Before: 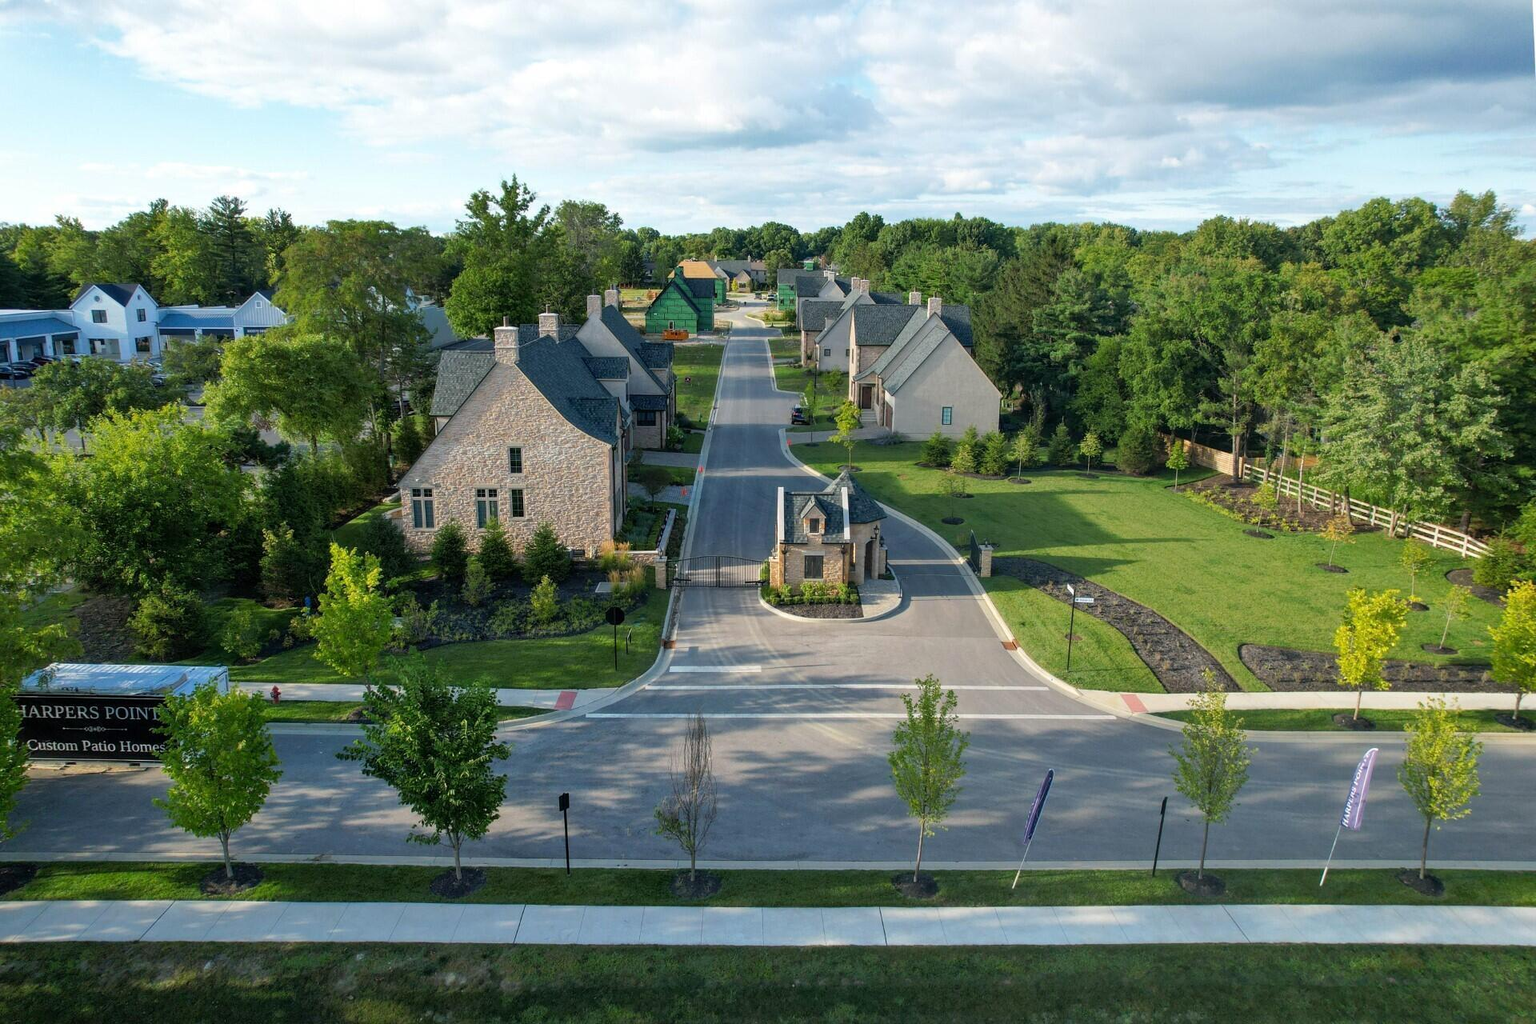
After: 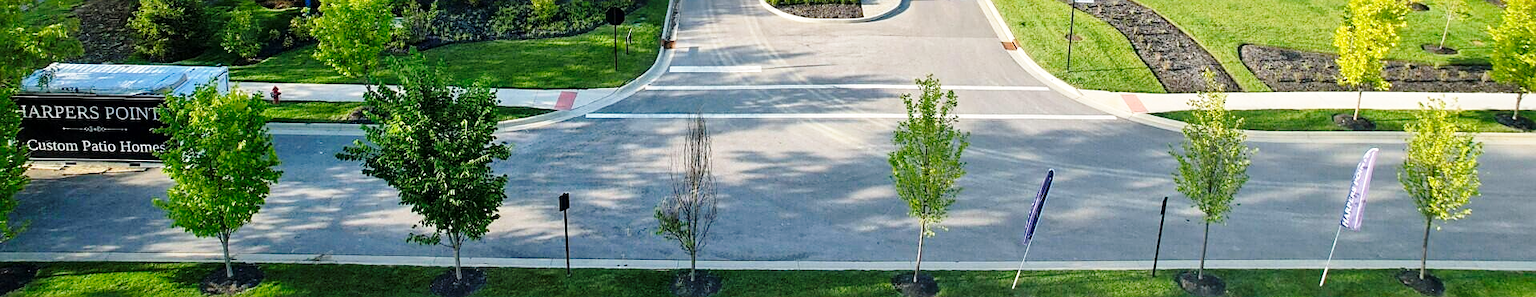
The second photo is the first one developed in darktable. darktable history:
base curve: curves: ch0 [(0, 0) (0.028, 0.03) (0.121, 0.232) (0.46, 0.748) (0.859, 0.968) (1, 1)], preserve colors none
crop and rotate: top 58.629%, bottom 12.248%
sharpen: on, module defaults
local contrast: mode bilateral grid, contrast 19, coarseness 50, detail 119%, midtone range 0.2
